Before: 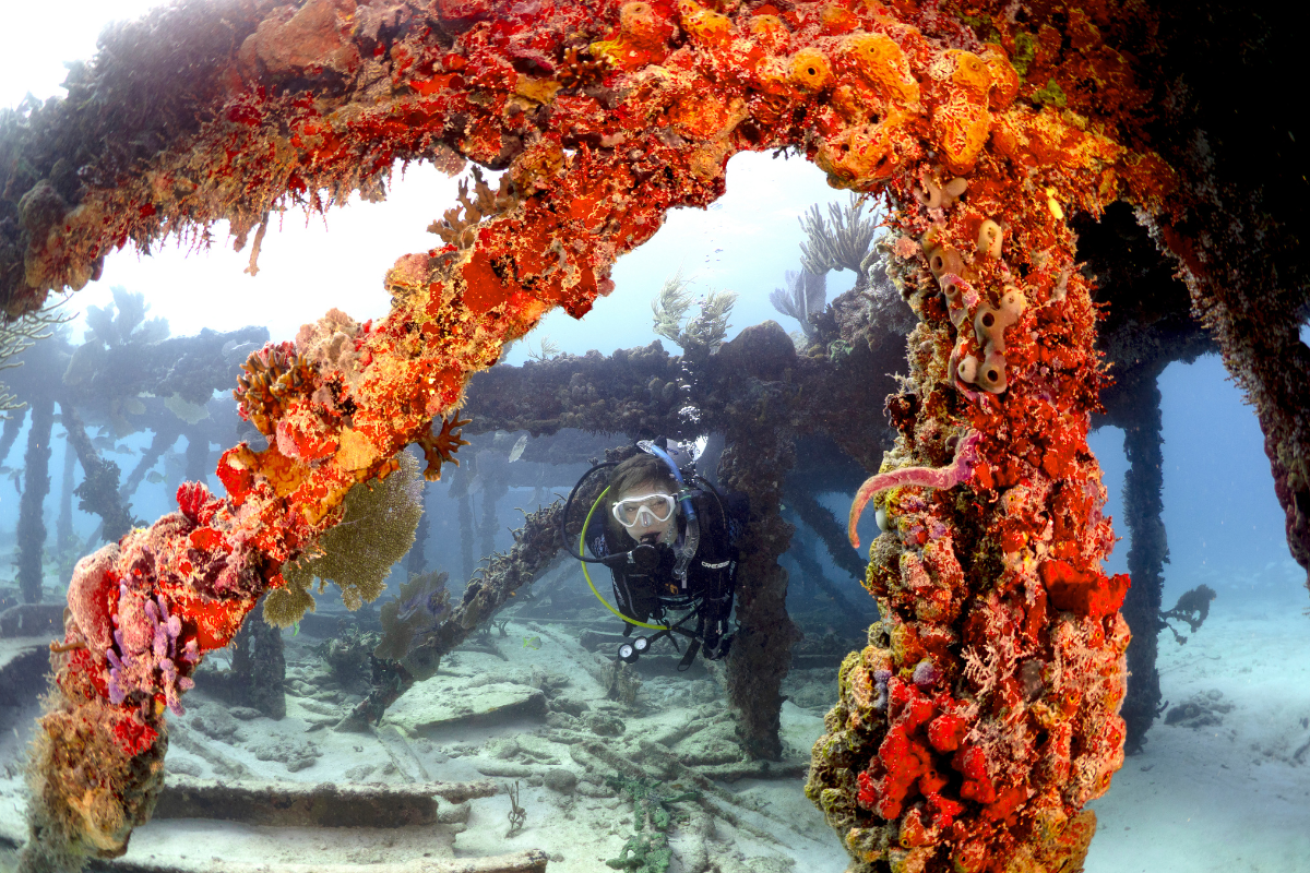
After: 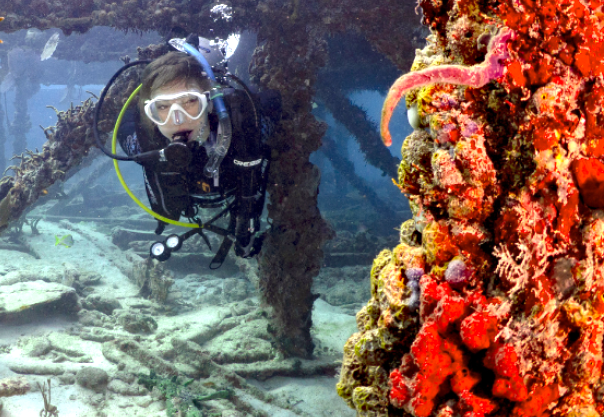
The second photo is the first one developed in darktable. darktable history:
exposure: exposure 0.659 EV, compensate exposure bias true, compensate highlight preservation false
haze removal: strength 0.292, distance 0.255, compatibility mode true, adaptive false
crop: left 35.791%, top 46.127%, right 18.088%, bottom 6.041%
